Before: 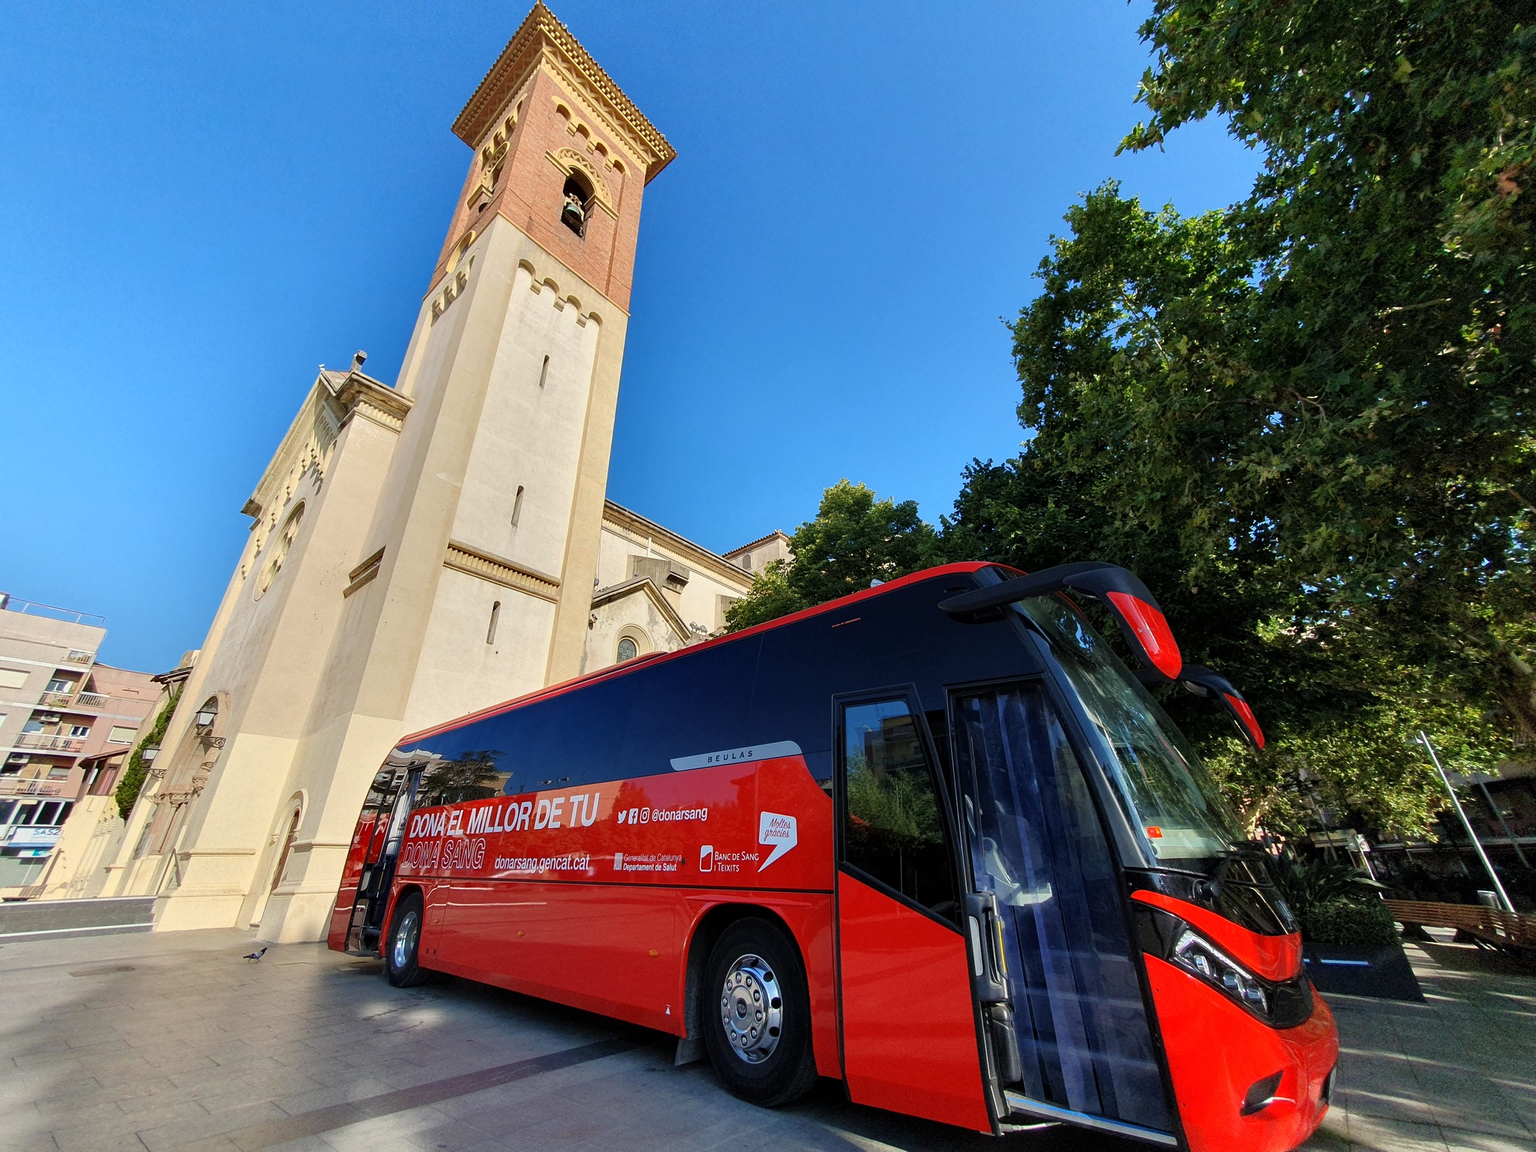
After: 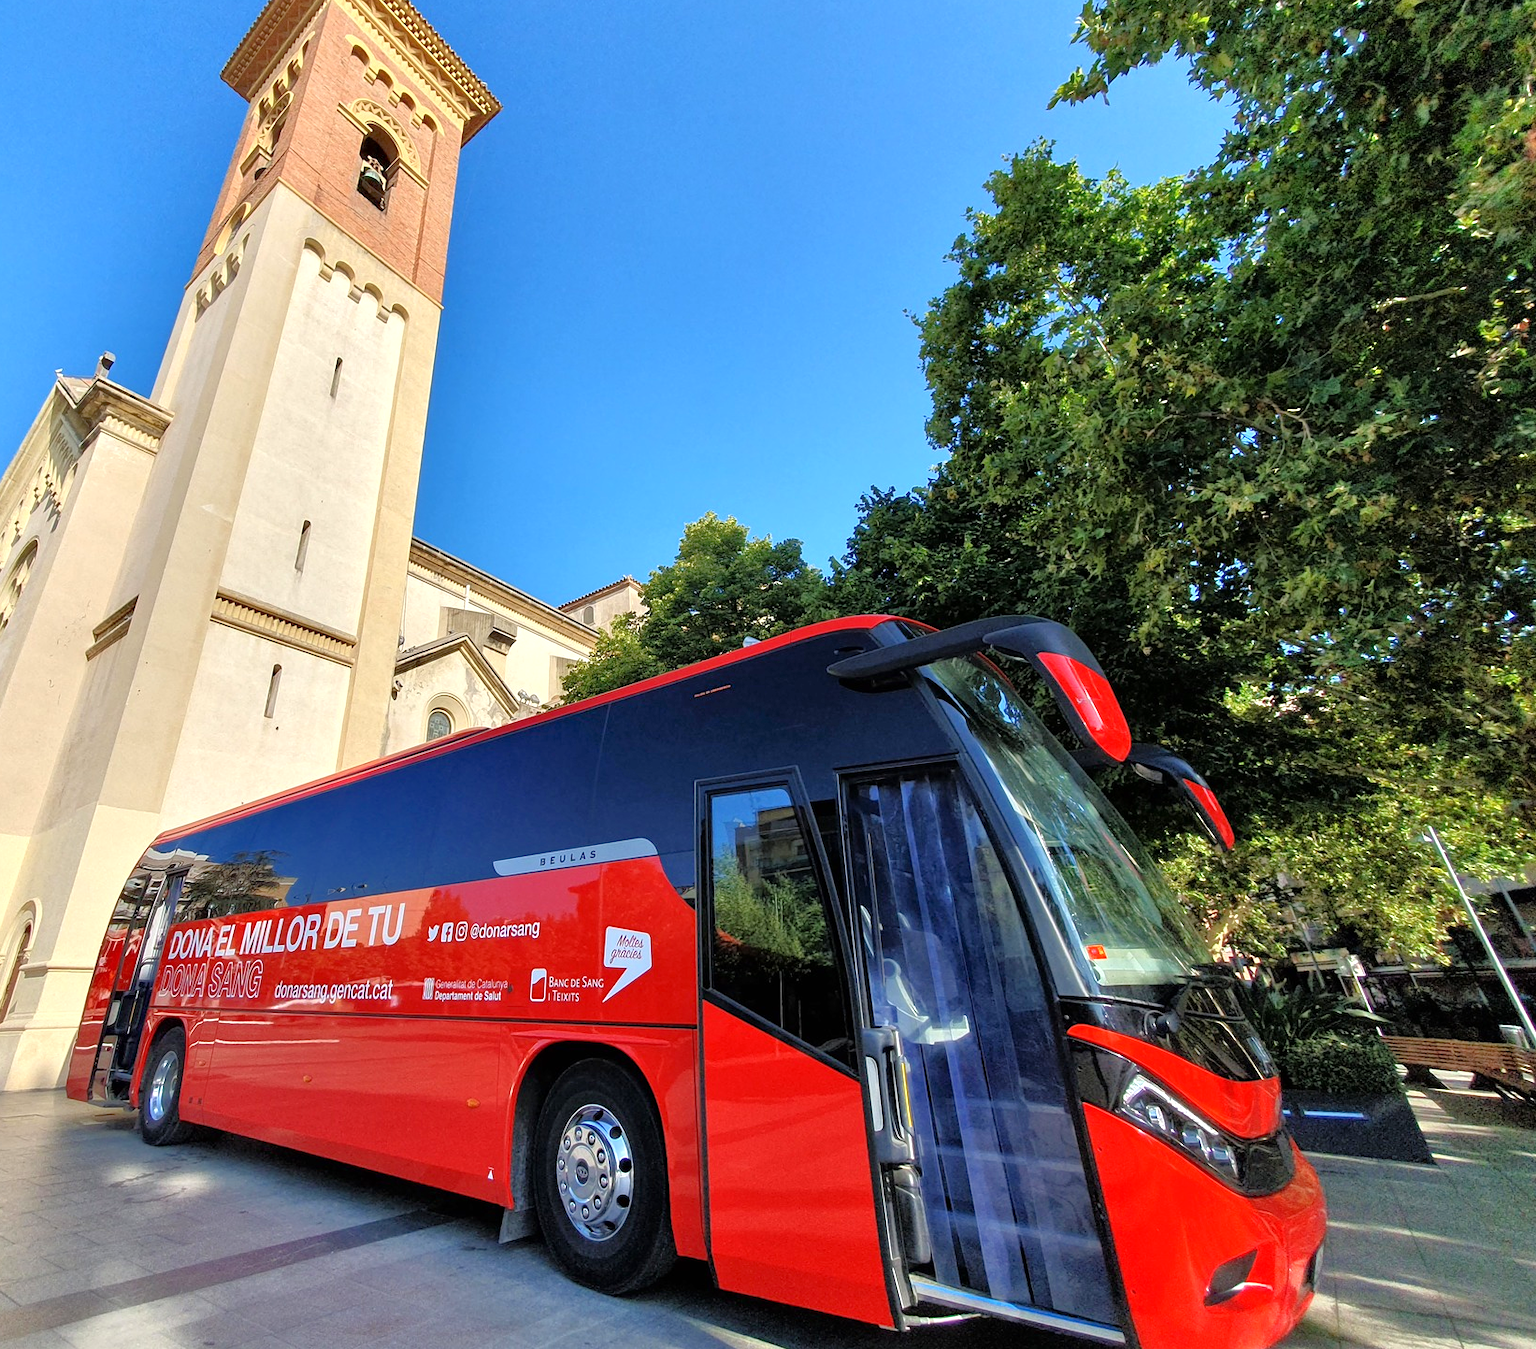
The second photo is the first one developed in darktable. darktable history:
tone equalizer: -7 EV 0.142 EV, -6 EV 0.571 EV, -5 EV 1.11 EV, -4 EV 1.36 EV, -3 EV 1.16 EV, -2 EV 0.6 EV, -1 EV 0.156 EV
crop and rotate: left 17.885%, top 5.977%, right 1.854%
exposure: exposure 0.378 EV, compensate highlight preservation false
